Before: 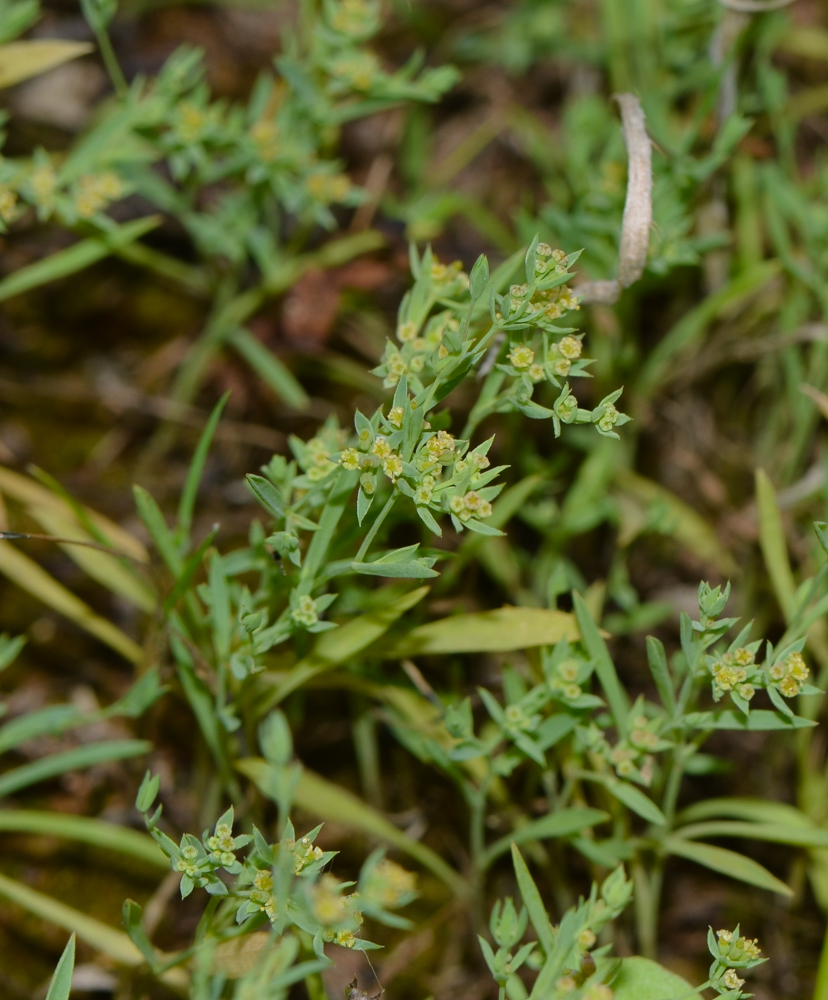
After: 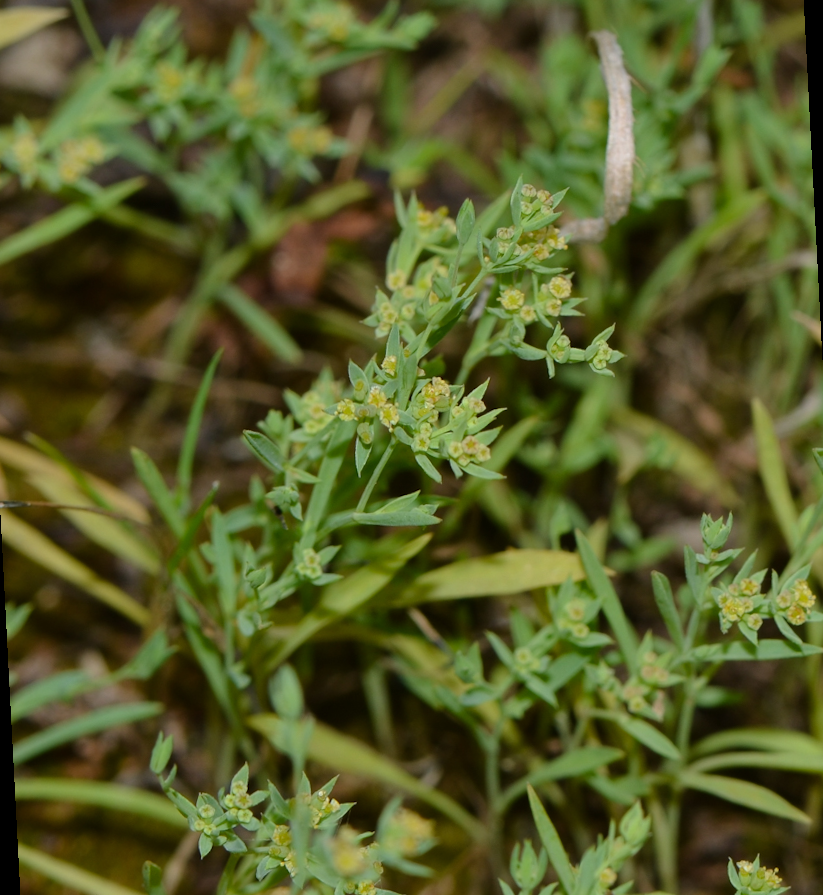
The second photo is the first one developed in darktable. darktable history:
rotate and perspective: rotation -3°, crop left 0.031, crop right 0.968, crop top 0.07, crop bottom 0.93
